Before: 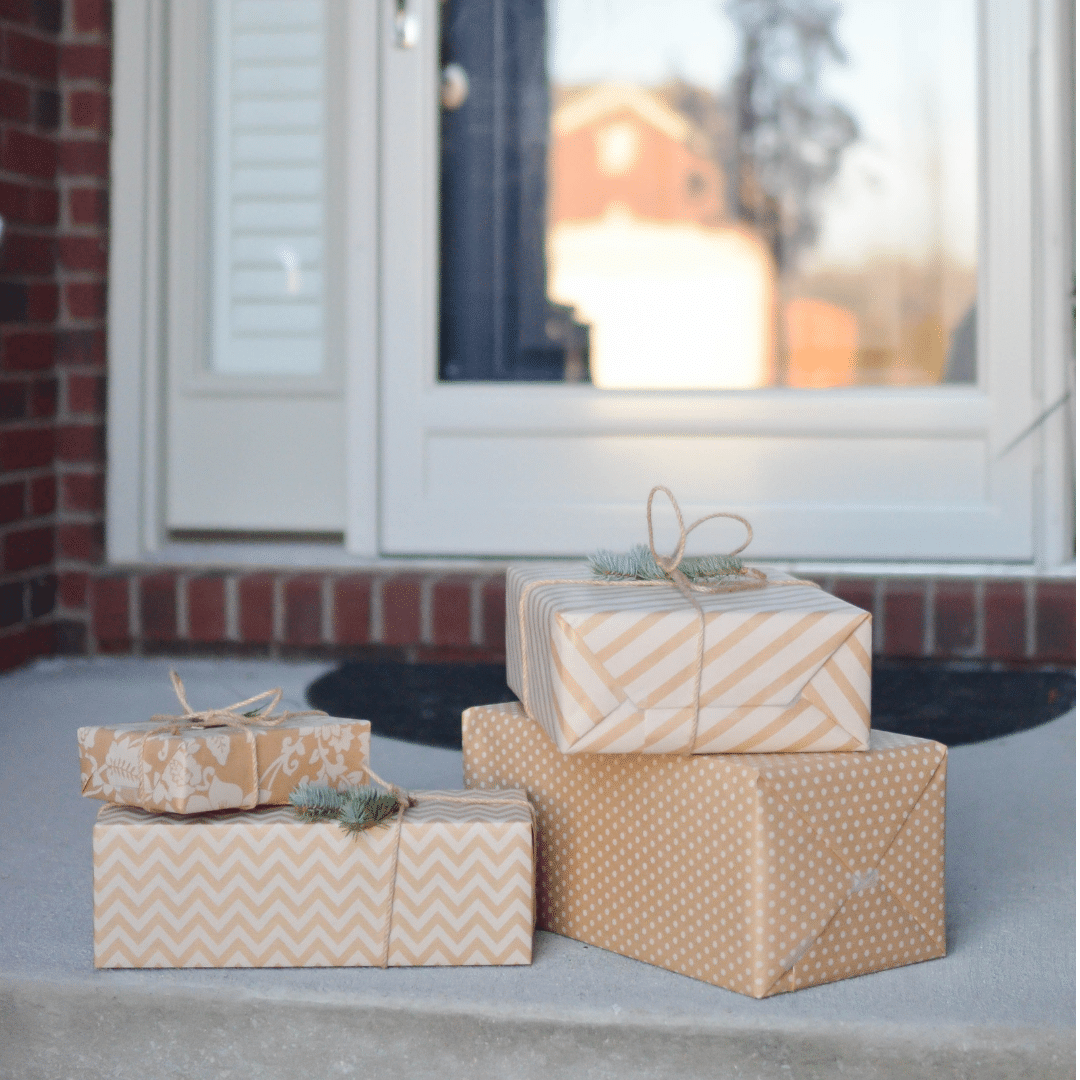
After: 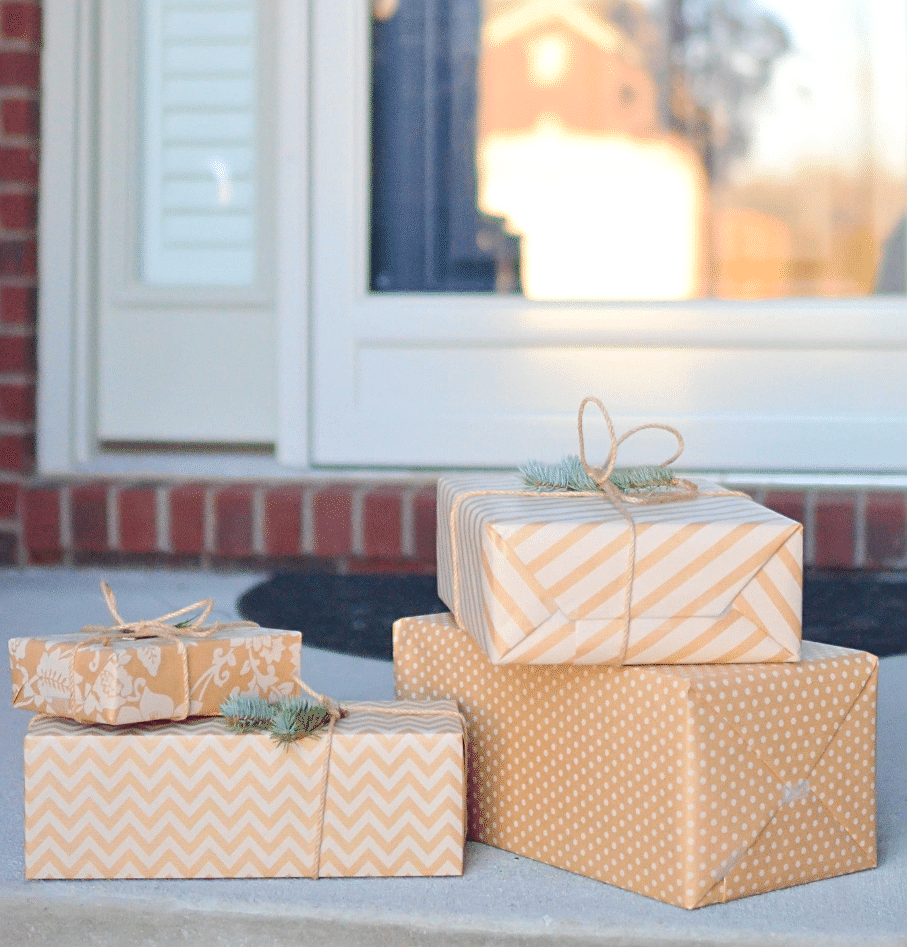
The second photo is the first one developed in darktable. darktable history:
levels: levels [0, 0.476, 0.951]
contrast brightness saturation: brightness 0.088, saturation 0.191
tone curve: curves: ch0 [(0, 0) (0.003, 0.032) (0.011, 0.034) (0.025, 0.039) (0.044, 0.055) (0.069, 0.078) (0.1, 0.111) (0.136, 0.147) (0.177, 0.191) (0.224, 0.238) (0.277, 0.291) (0.335, 0.35) (0.399, 0.41) (0.468, 0.48) (0.543, 0.547) (0.623, 0.621) (0.709, 0.699) (0.801, 0.789) (0.898, 0.884) (1, 1)], preserve colors none
crop: left 6.423%, top 8.245%, right 9.529%, bottom 4.048%
exposure: black level correction 0.002, compensate exposure bias true, compensate highlight preservation false
sharpen: radius 2.132, amount 0.388, threshold 0.116
velvia: on, module defaults
